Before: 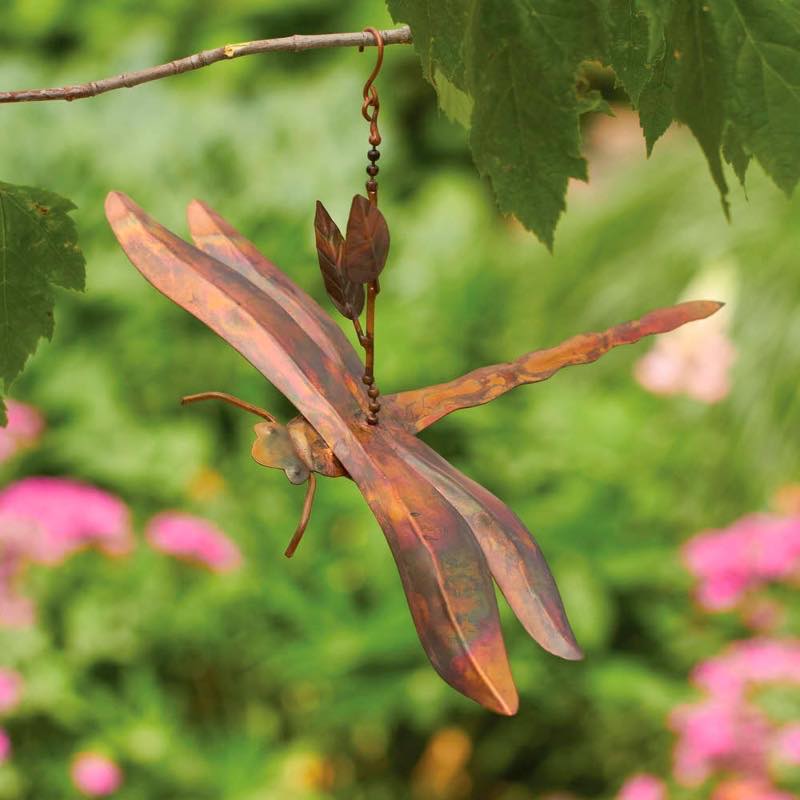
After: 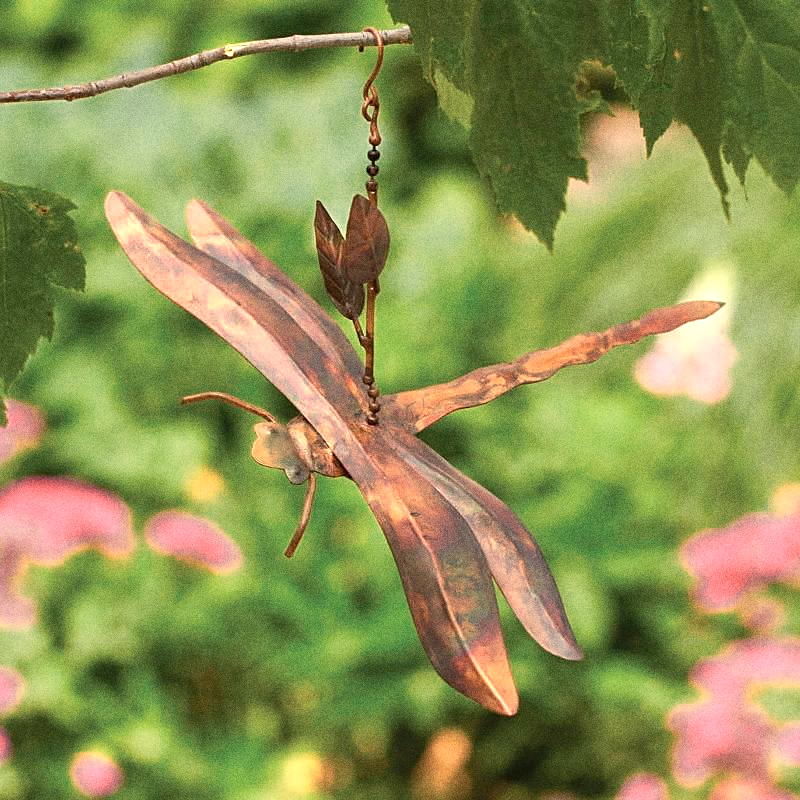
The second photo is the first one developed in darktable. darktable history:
color zones: curves: ch0 [(0.018, 0.548) (0.224, 0.64) (0.425, 0.447) (0.675, 0.575) (0.732, 0.579)]; ch1 [(0.066, 0.487) (0.25, 0.5) (0.404, 0.43) (0.75, 0.421) (0.956, 0.421)]; ch2 [(0.044, 0.561) (0.215, 0.465) (0.399, 0.544) (0.465, 0.548) (0.614, 0.447) (0.724, 0.43) (0.882, 0.623) (0.956, 0.632)]
sharpen: on, module defaults
grain: coarseness 0.09 ISO, strength 40%
